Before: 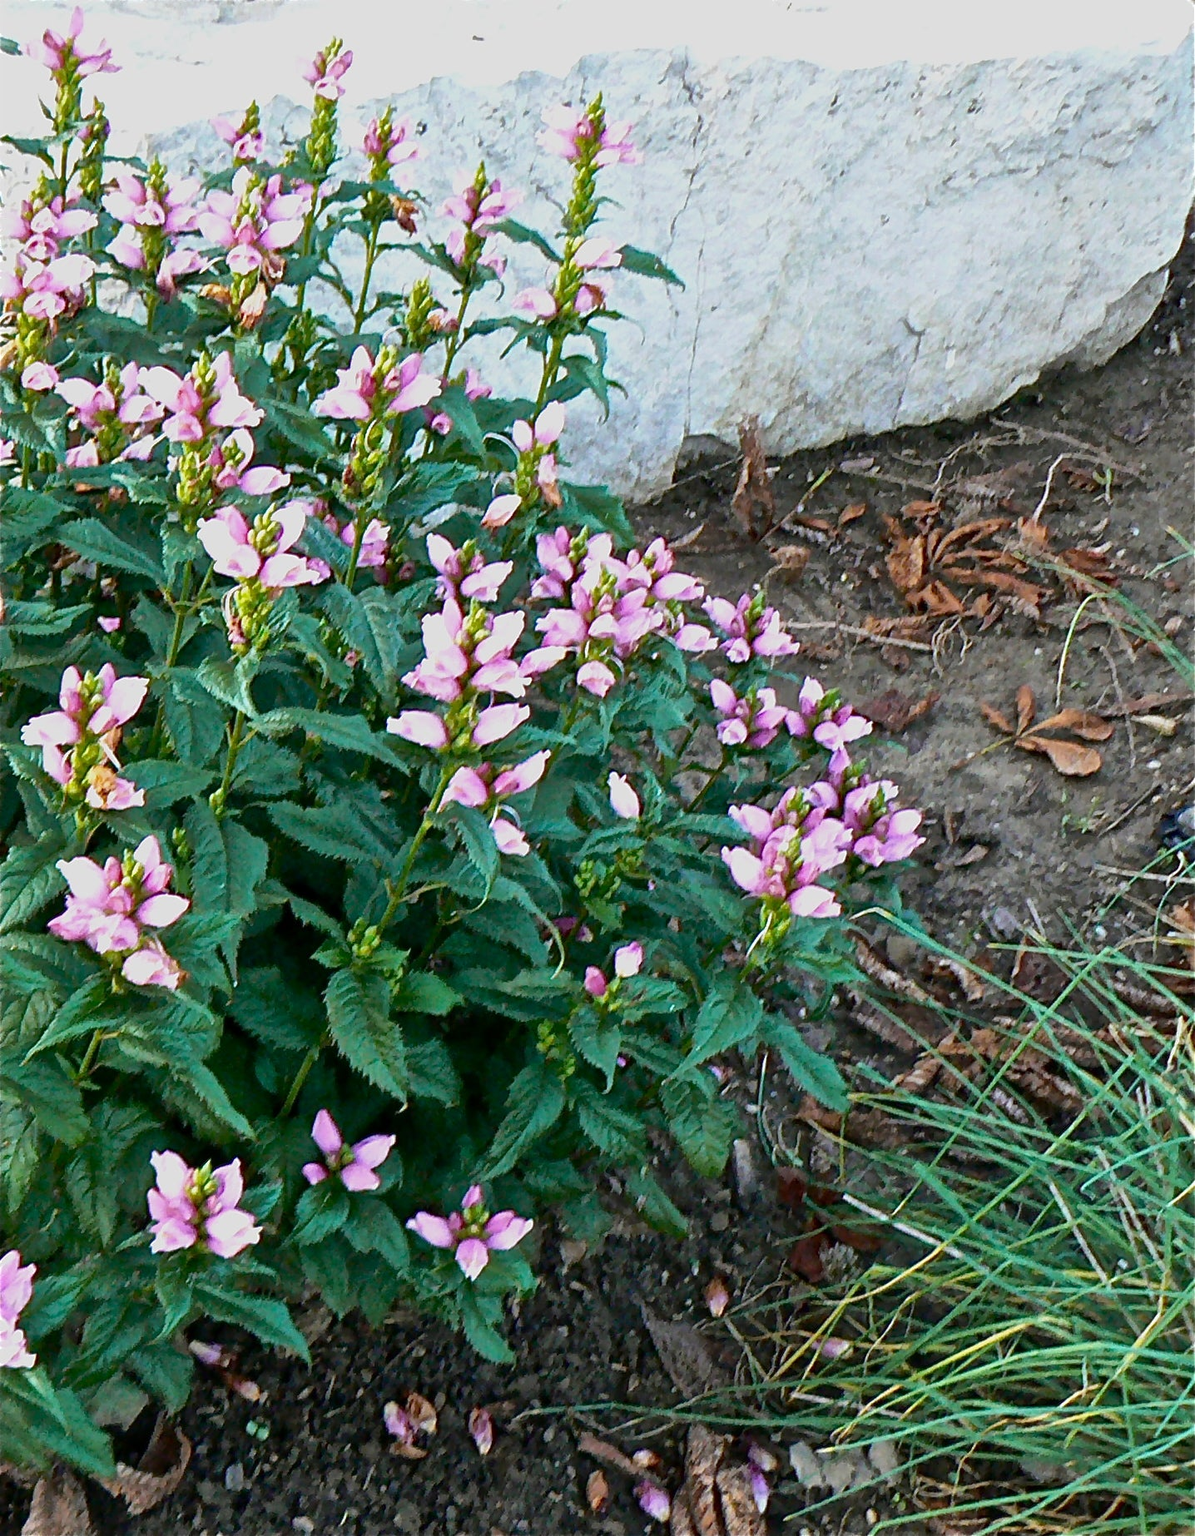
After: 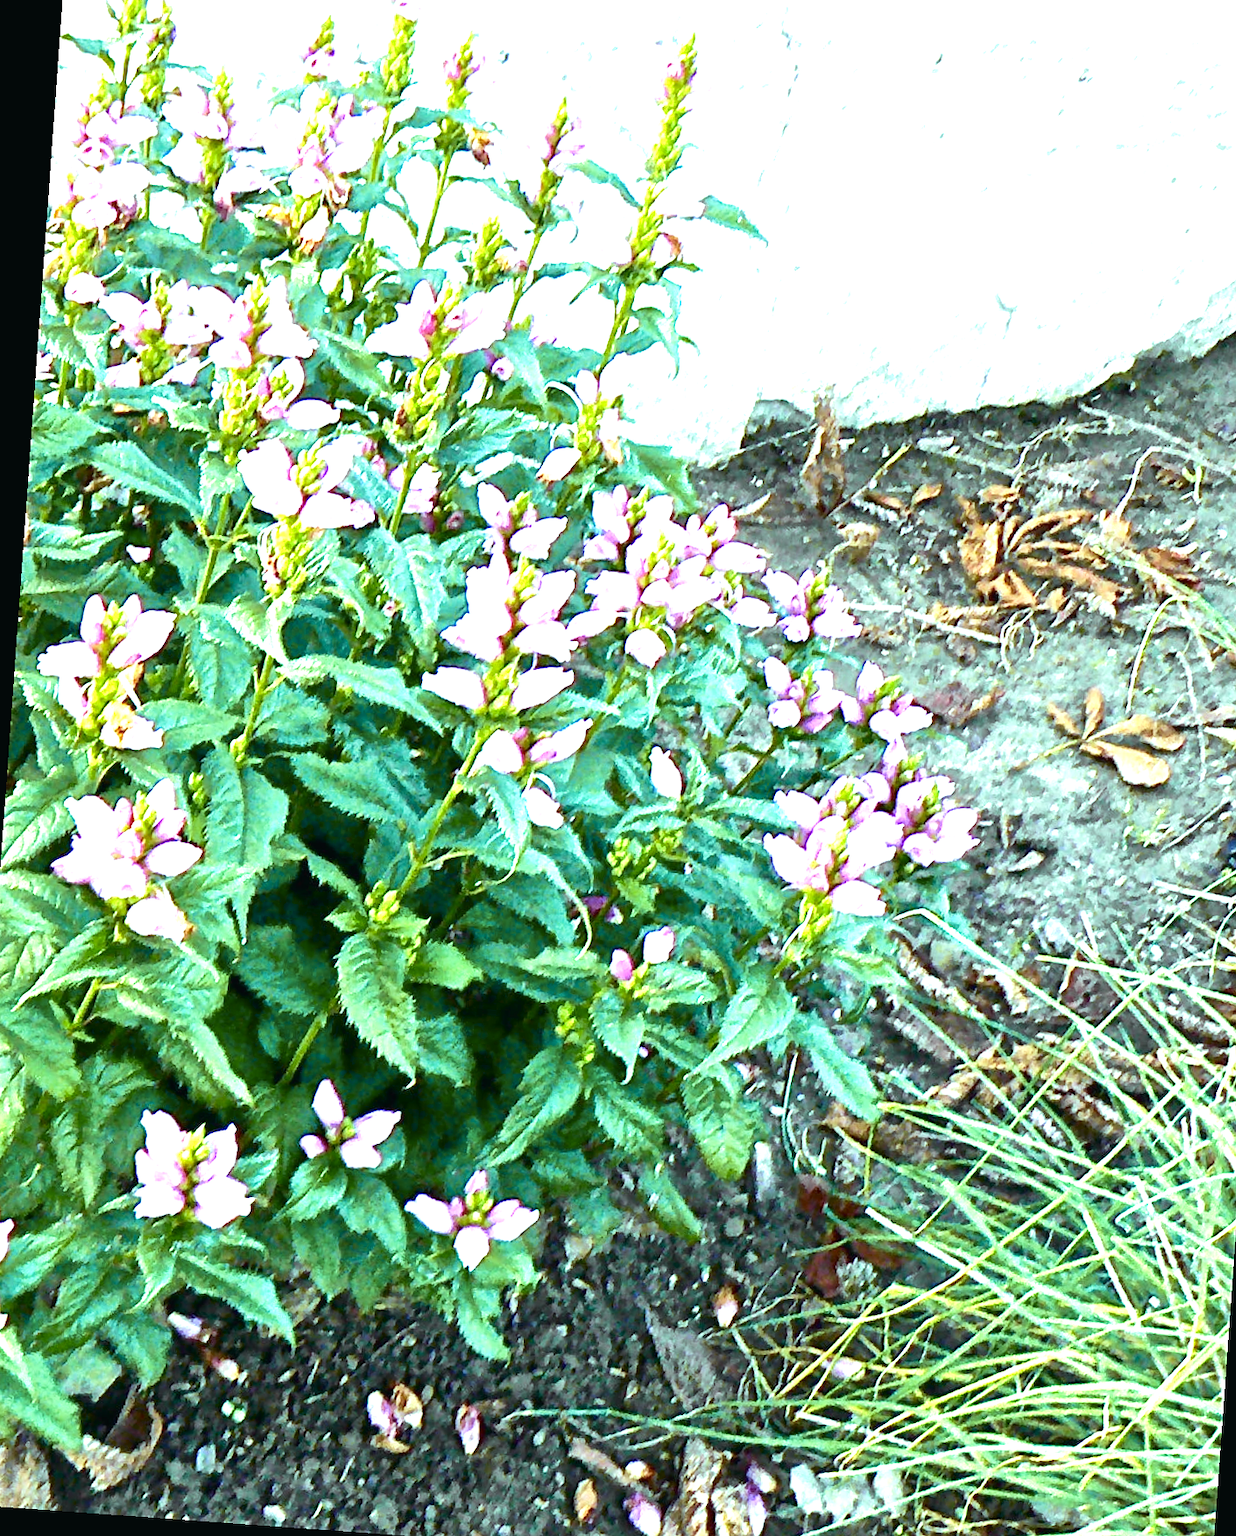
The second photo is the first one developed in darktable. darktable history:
rotate and perspective: rotation 4.1°, automatic cropping off
crop: left 3.305%, top 6.436%, right 6.389%, bottom 3.258%
color contrast: green-magenta contrast 0.8, blue-yellow contrast 1.1, unbound 0
exposure: black level correction 0, exposure 1.75 EV, compensate exposure bias true, compensate highlight preservation false
tone curve: curves: ch0 [(0, 0.015) (0.037, 0.032) (0.131, 0.113) (0.275, 0.26) (0.497, 0.505) (0.617, 0.643) (0.704, 0.735) (0.813, 0.842) (0.911, 0.931) (0.997, 1)]; ch1 [(0, 0) (0.301, 0.3) (0.444, 0.438) (0.493, 0.494) (0.501, 0.5) (0.534, 0.543) (0.582, 0.605) (0.658, 0.687) (0.746, 0.79) (1, 1)]; ch2 [(0, 0) (0.246, 0.234) (0.36, 0.356) (0.415, 0.426) (0.476, 0.492) (0.502, 0.499) (0.525, 0.517) (0.533, 0.534) (0.586, 0.598) (0.634, 0.643) (0.706, 0.717) (0.853, 0.83) (1, 0.951)], color space Lab, independent channels, preserve colors none
color balance: mode lift, gamma, gain (sRGB), lift [0.997, 0.979, 1.021, 1.011], gamma [1, 1.084, 0.916, 0.998], gain [1, 0.87, 1.13, 1.101], contrast 4.55%, contrast fulcrum 38.24%, output saturation 104.09%
velvia: on, module defaults
